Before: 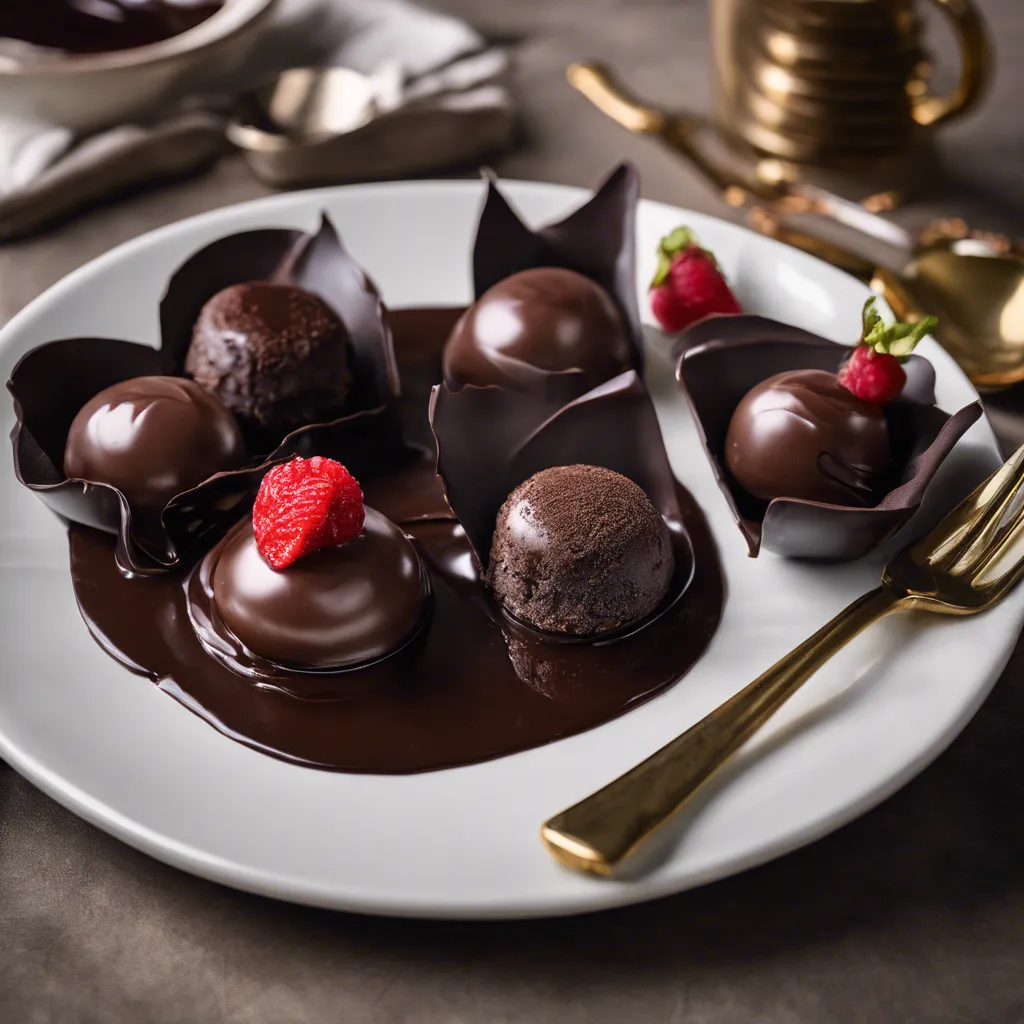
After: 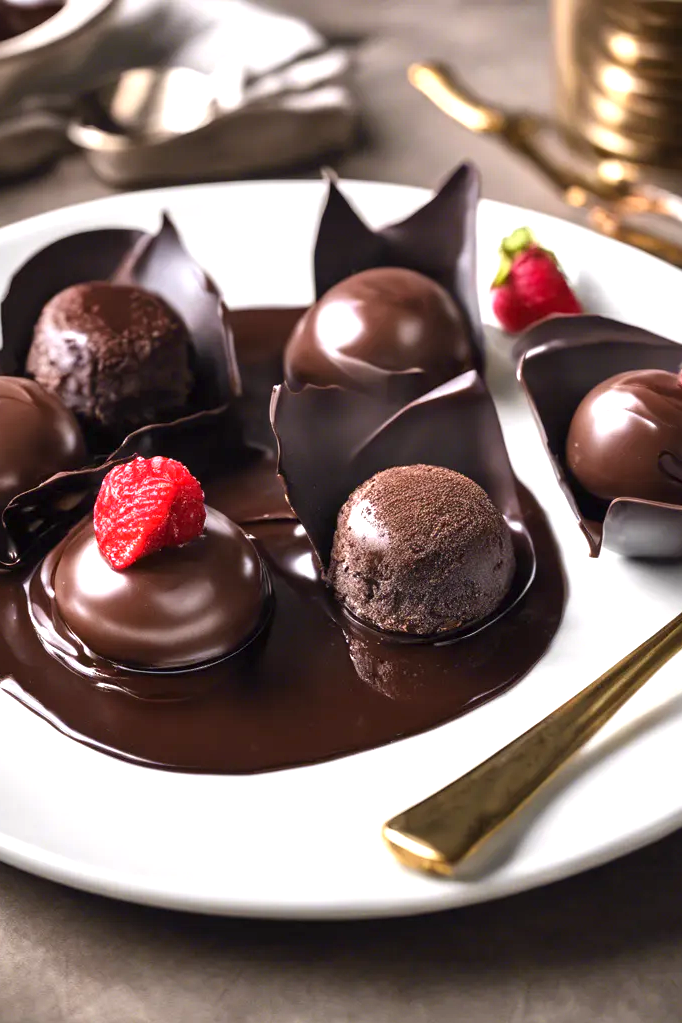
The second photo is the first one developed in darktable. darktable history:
crop and rotate: left 15.545%, right 17.786%
exposure: exposure 1 EV, compensate exposure bias true, compensate highlight preservation false
